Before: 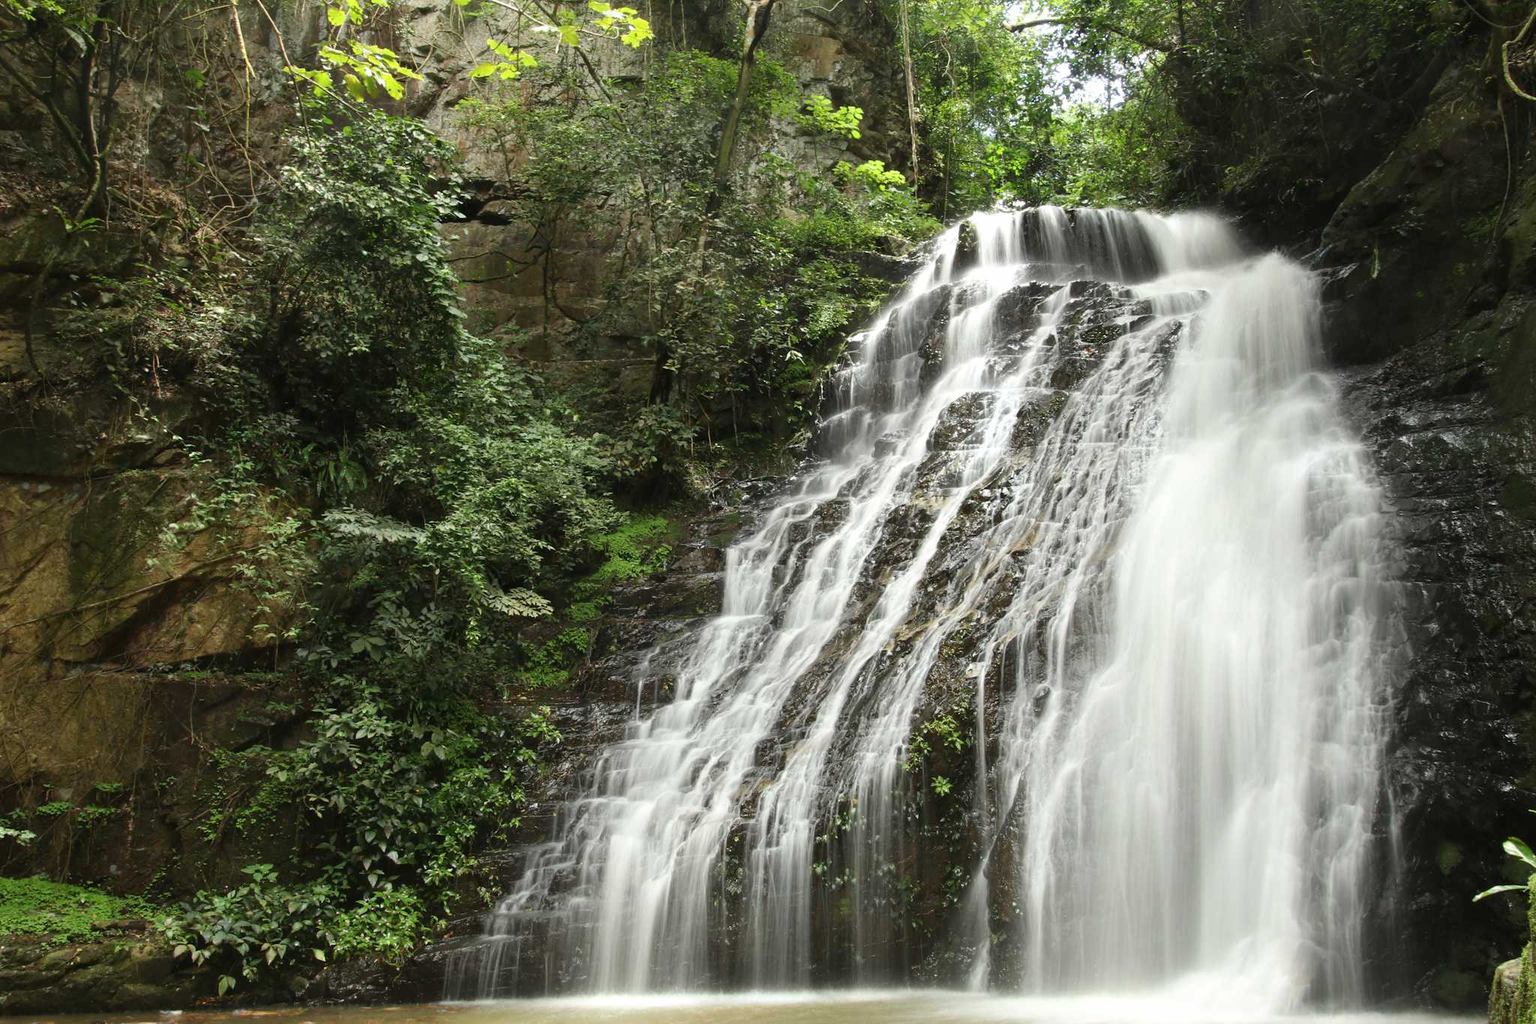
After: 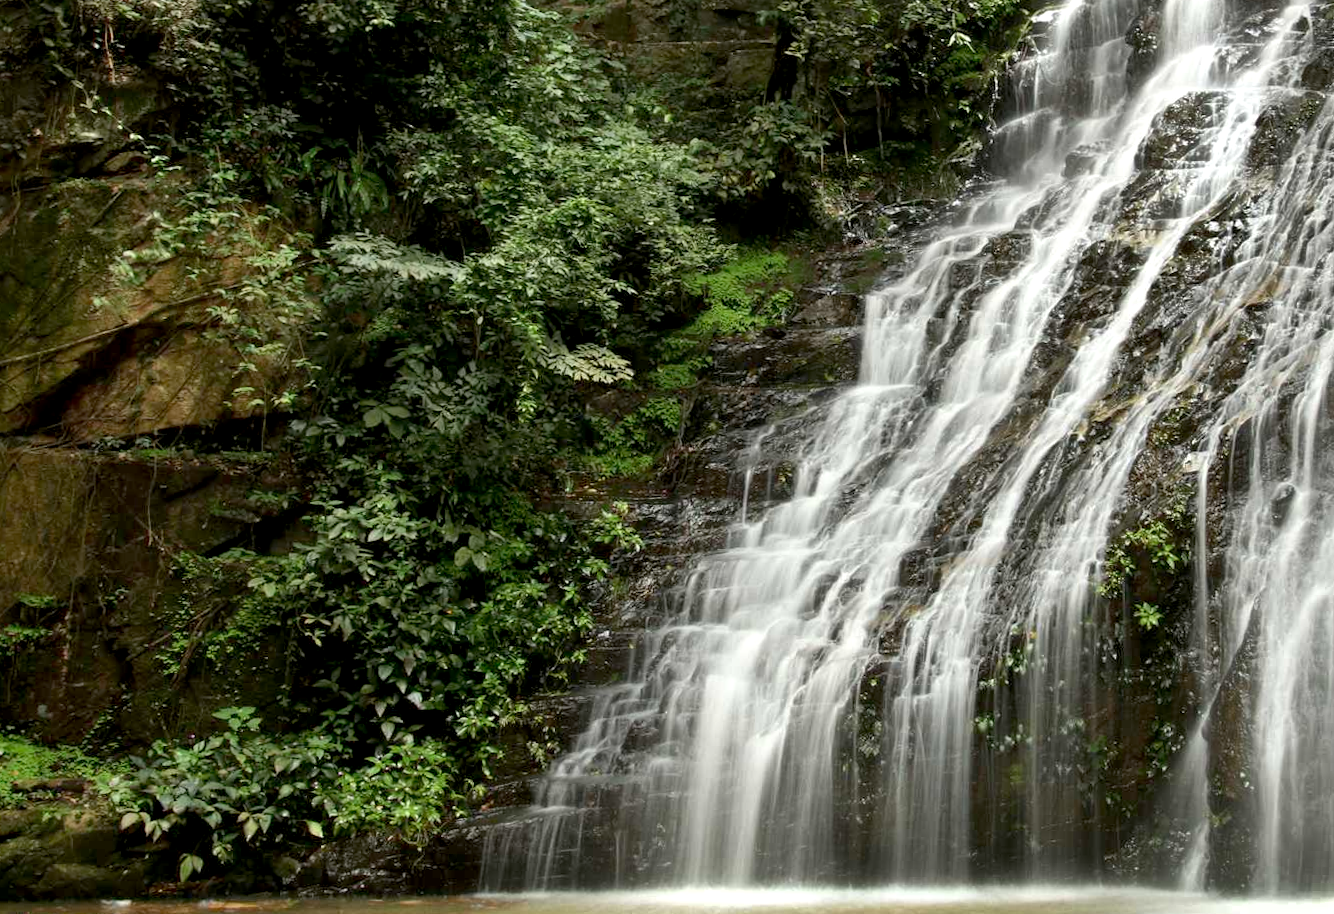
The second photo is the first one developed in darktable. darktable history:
crop and rotate: angle -0.851°, left 4.024%, top 31.525%, right 29.354%
exposure: black level correction 0.009, exposure 0.113 EV, compensate highlight preservation false
shadows and highlights: shadows 20.96, highlights -81.38, soften with gaussian
